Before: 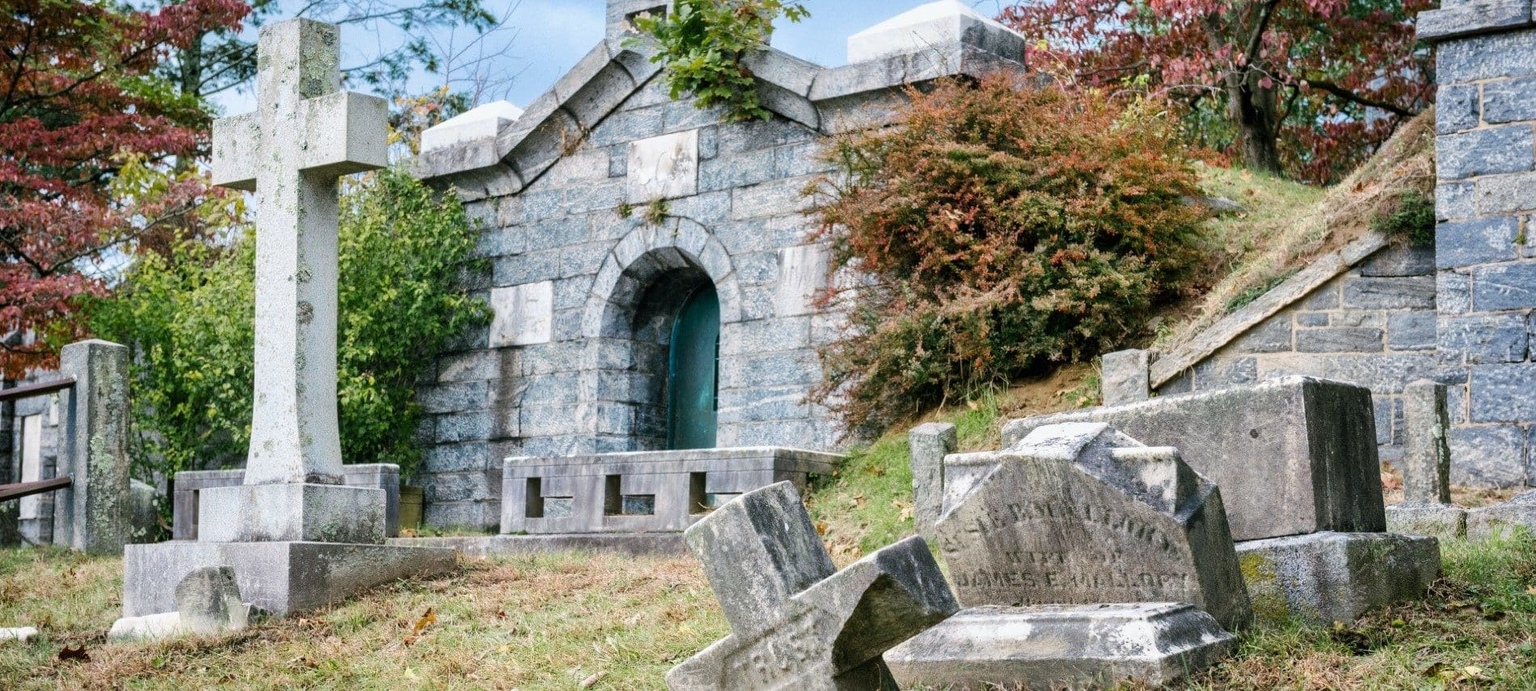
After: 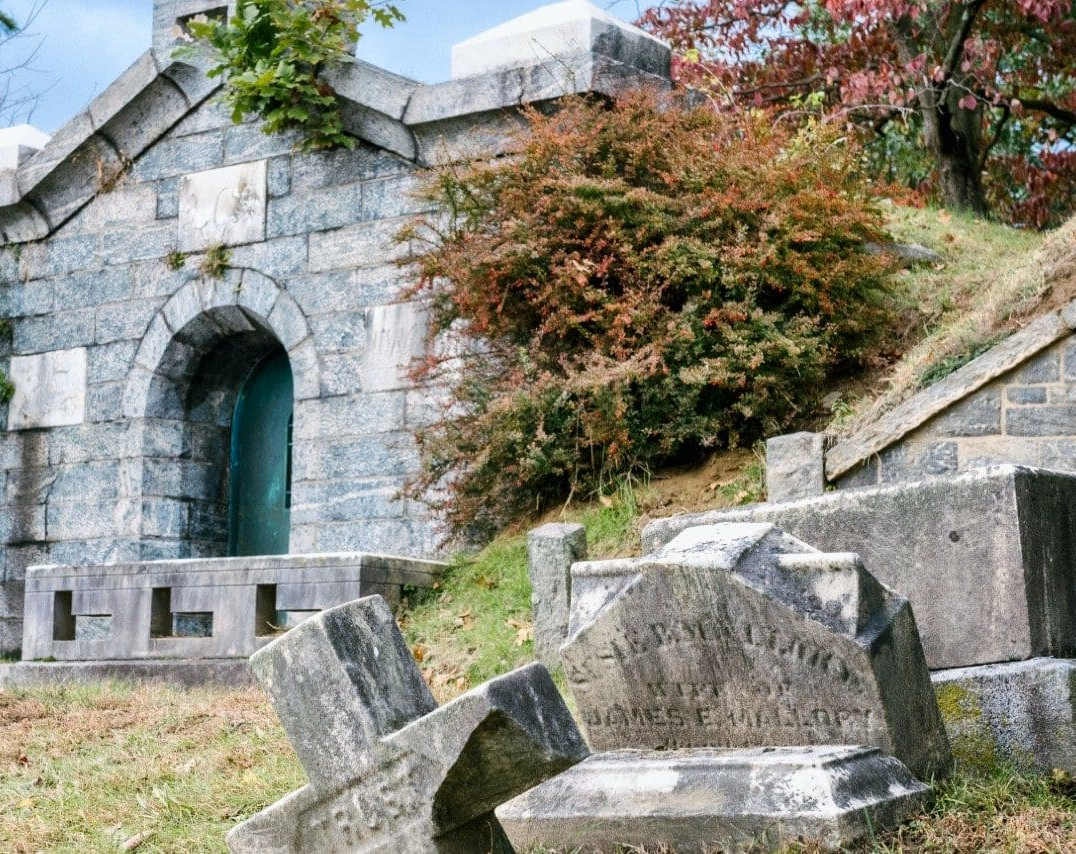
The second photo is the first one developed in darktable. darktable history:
contrast brightness saturation: contrast 0.08, saturation 0.02
crop: left 31.458%, top 0%, right 11.876%
